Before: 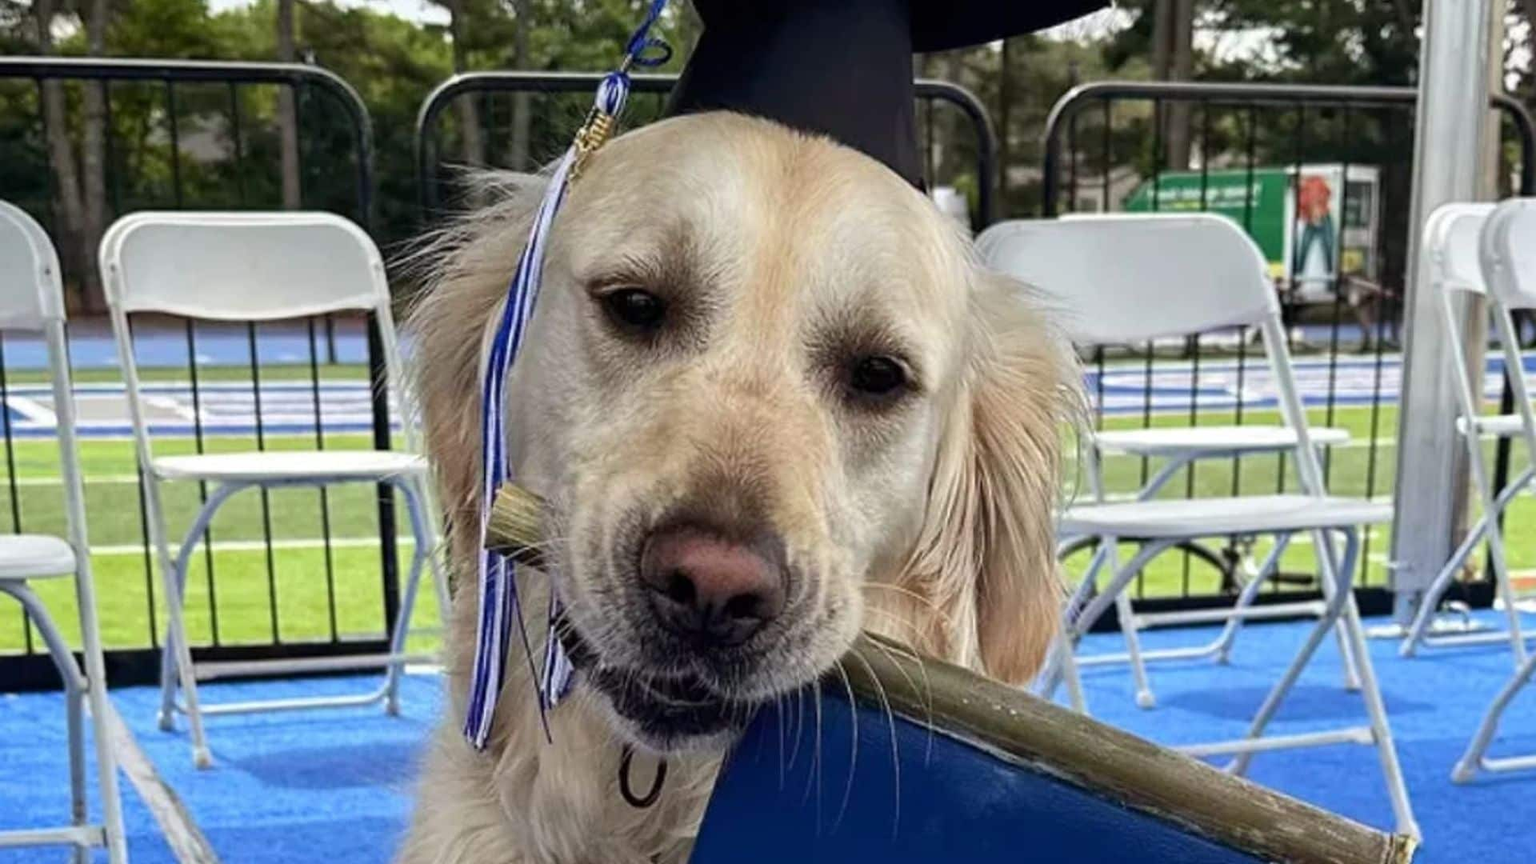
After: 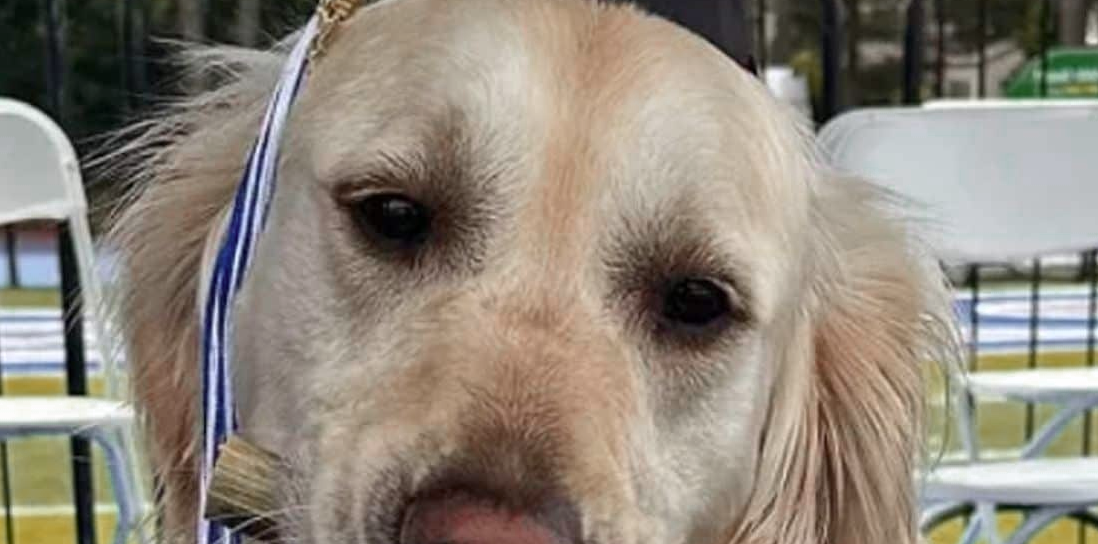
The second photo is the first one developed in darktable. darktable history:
color zones: curves: ch0 [(0, 0.299) (0.25, 0.383) (0.456, 0.352) (0.736, 0.571)]; ch1 [(0, 0.63) (0.151, 0.568) (0.254, 0.416) (0.47, 0.558) (0.732, 0.37) (0.909, 0.492)]; ch2 [(0.004, 0.604) (0.158, 0.443) (0.257, 0.403) (0.761, 0.468)]
crop: left 20.932%, top 15.471%, right 21.848%, bottom 34.081%
